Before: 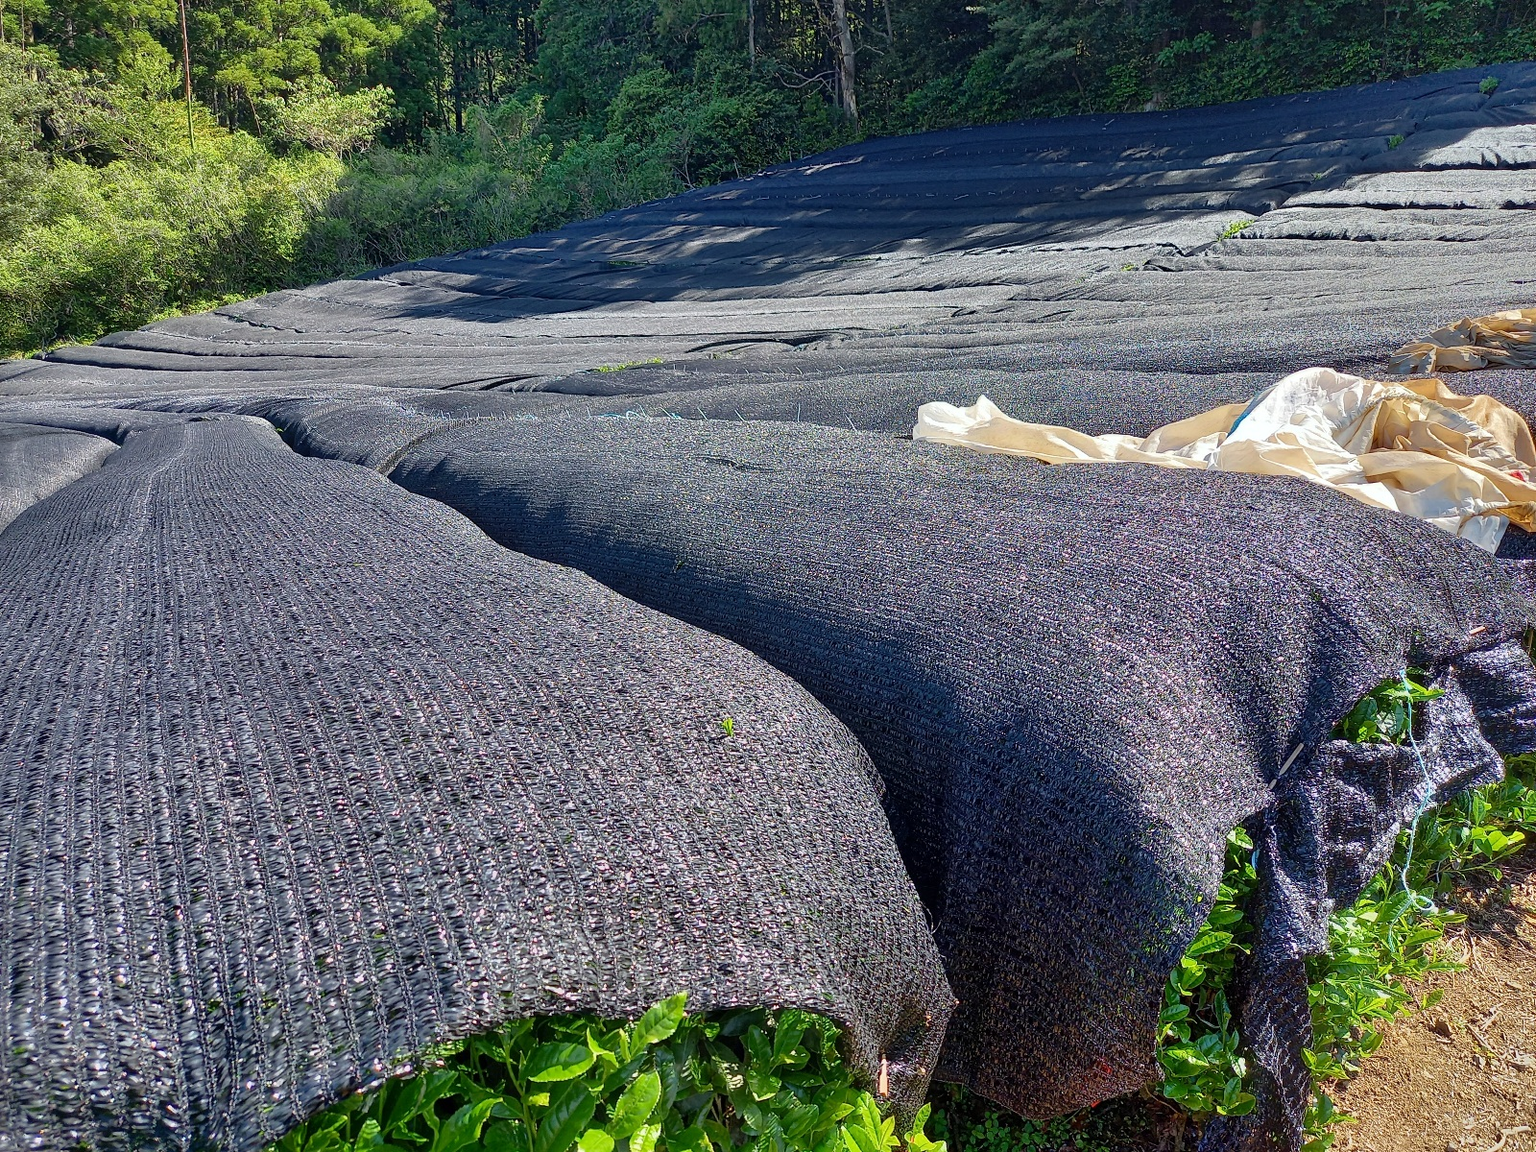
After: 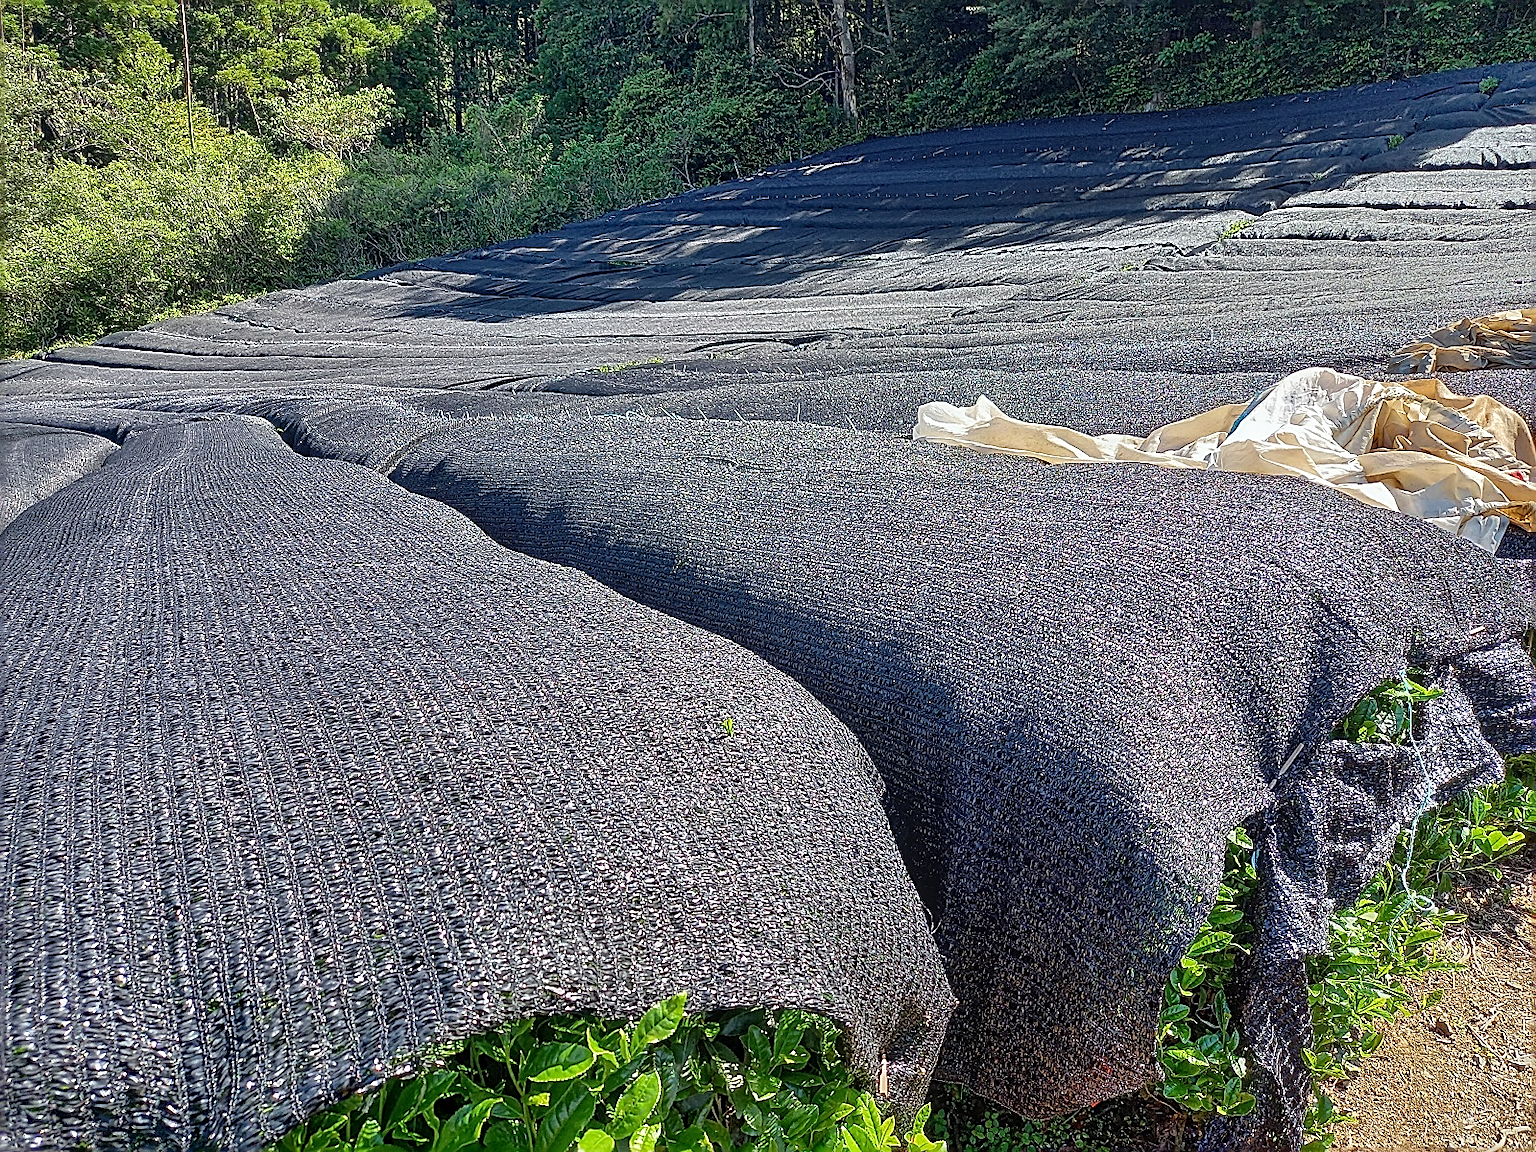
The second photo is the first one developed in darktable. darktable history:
sharpen: radius 1.685, amount 1.294
local contrast: on, module defaults
